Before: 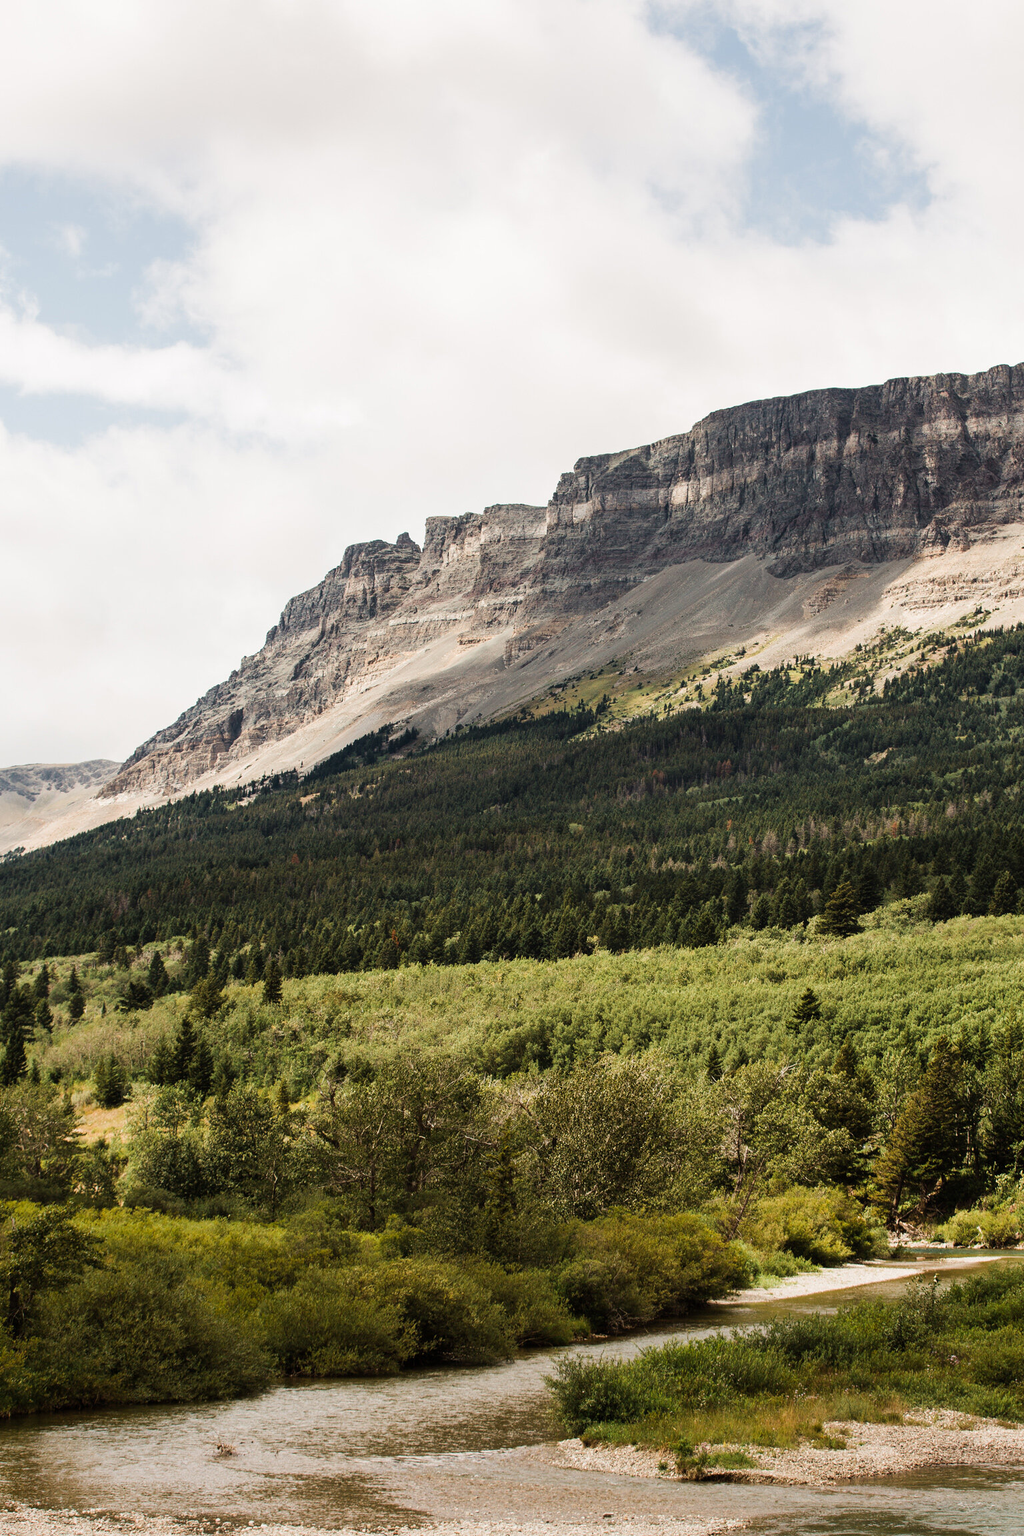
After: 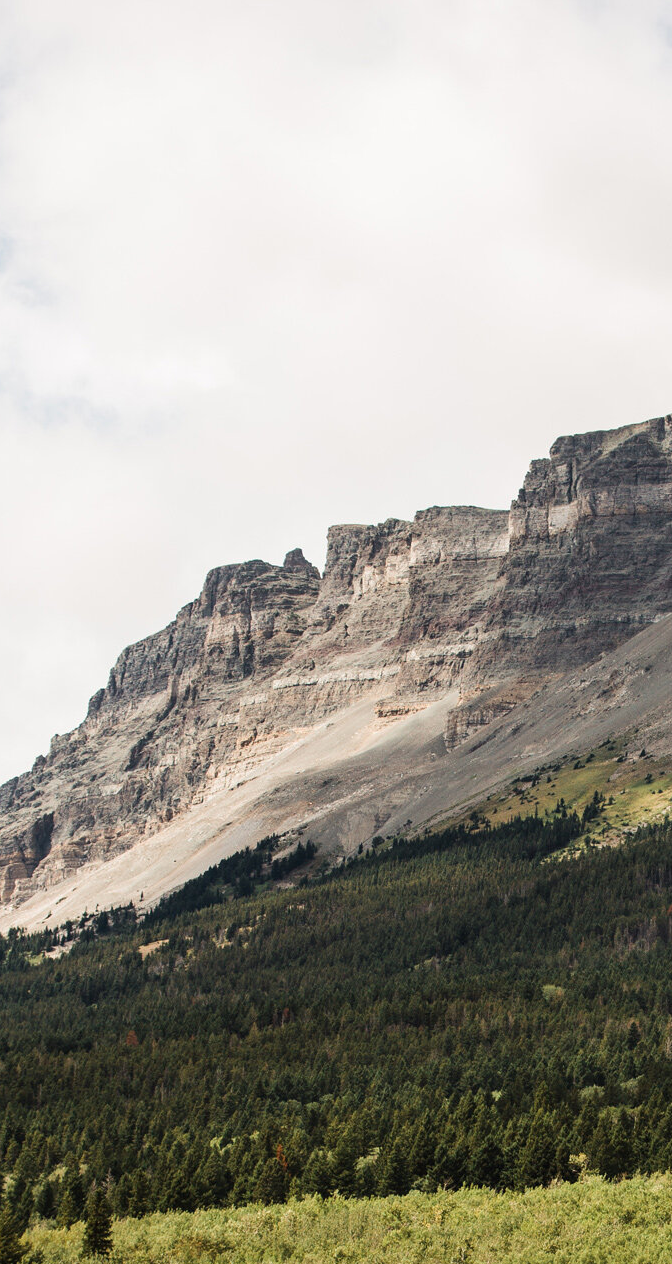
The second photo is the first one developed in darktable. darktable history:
crop: left 20.296%, top 10.89%, right 35.903%, bottom 34.209%
